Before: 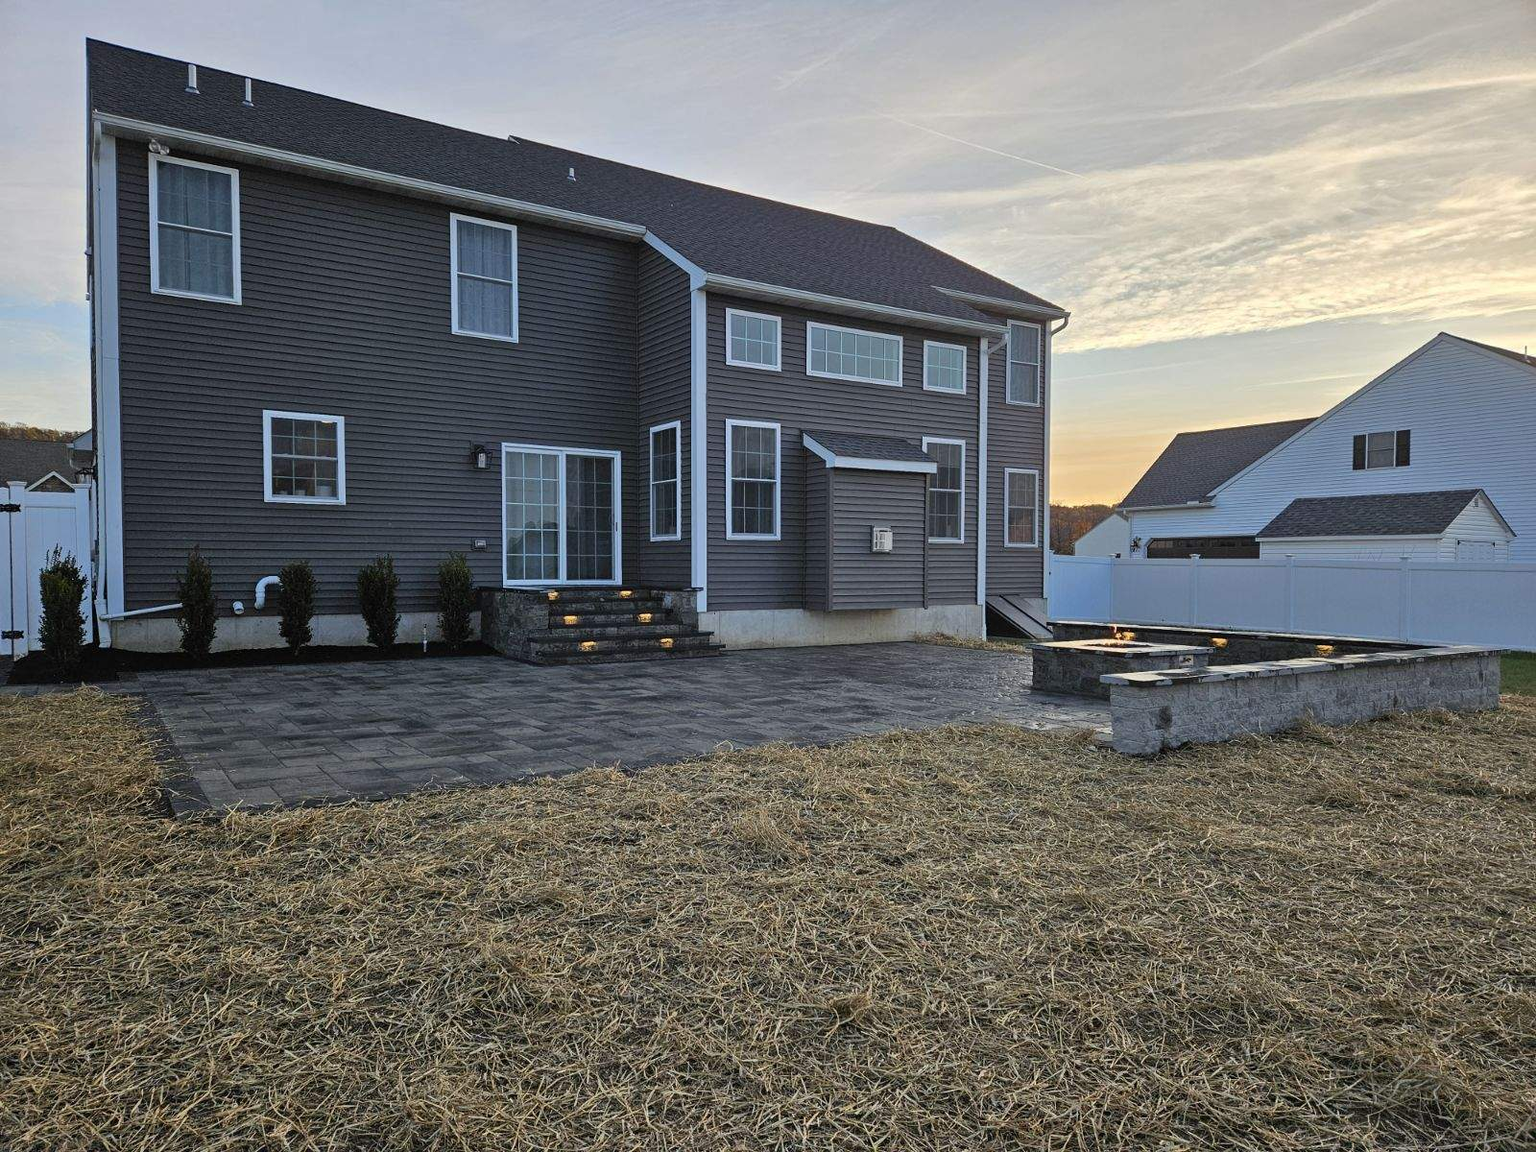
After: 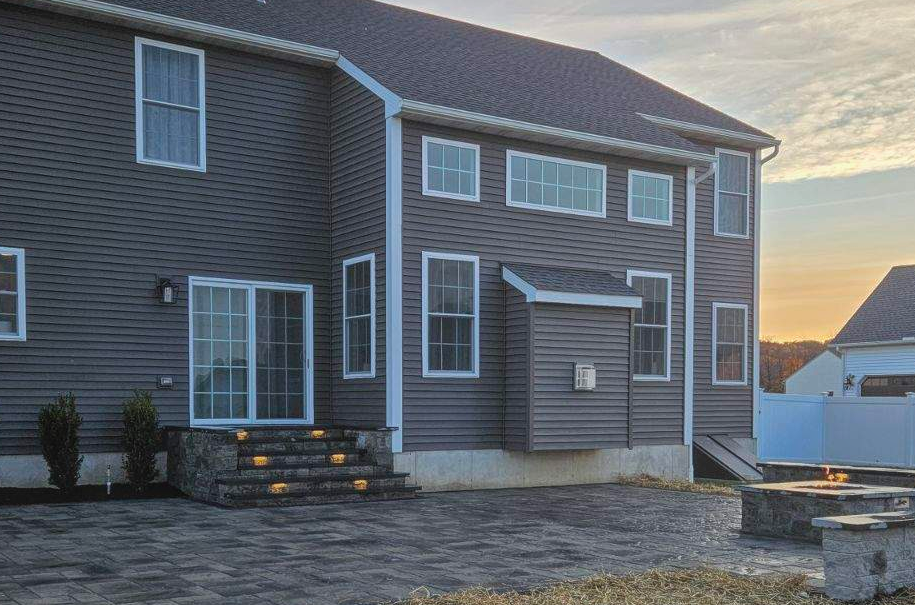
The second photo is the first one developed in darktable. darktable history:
crop: left 20.932%, top 15.471%, right 21.848%, bottom 34.081%
local contrast: highlights 73%, shadows 15%, midtone range 0.197
